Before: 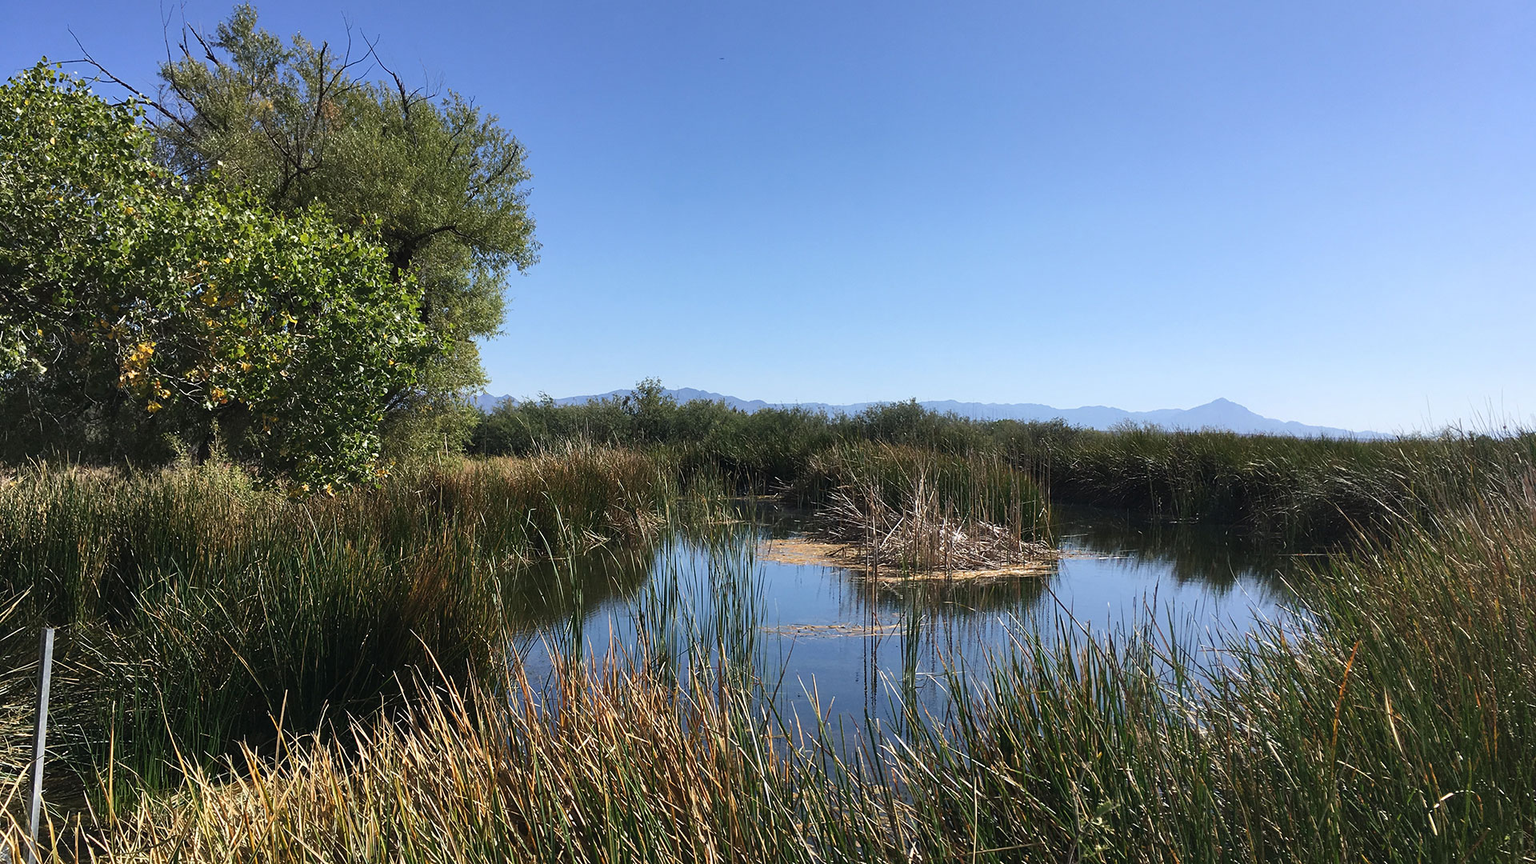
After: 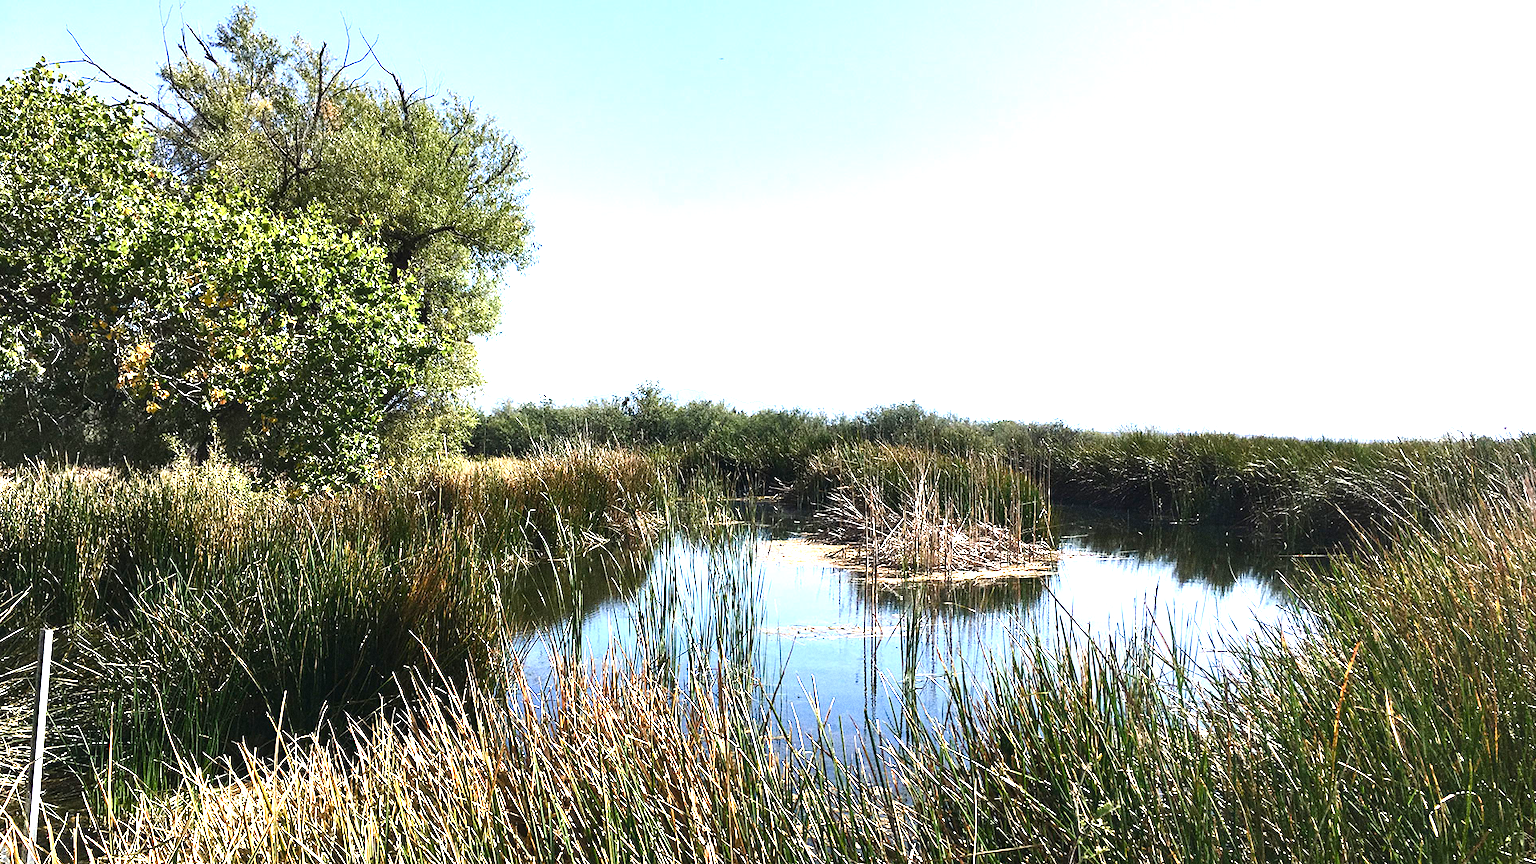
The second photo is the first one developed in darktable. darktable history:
exposure: black level correction 0, exposure 1.1 EV, compensate highlight preservation false
crop and rotate: left 0.126%
tone equalizer: -8 EV -0.75 EV, -7 EV -0.7 EV, -6 EV -0.6 EV, -5 EV -0.4 EV, -3 EV 0.4 EV, -2 EV 0.6 EV, -1 EV 0.7 EV, +0 EV 0.75 EV, edges refinement/feathering 500, mask exposure compensation -1.57 EV, preserve details no
grain: coarseness 0.09 ISO, strength 40%
color balance rgb: linear chroma grading › shadows 32%, linear chroma grading › global chroma -2%, linear chroma grading › mid-tones 4%, perceptual saturation grading › global saturation -2%, perceptual saturation grading › highlights -8%, perceptual saturation grading › mid-tones 8%, perceptual saturation grading › shadows 4%, perceptual brilliance grading › highlights 8%, perceptual brilliance grading › mid-tones 4%, perceptual brilliance grading › shadows 2%, global vibrance 16%, saturation formula JzAzBz (2021)
